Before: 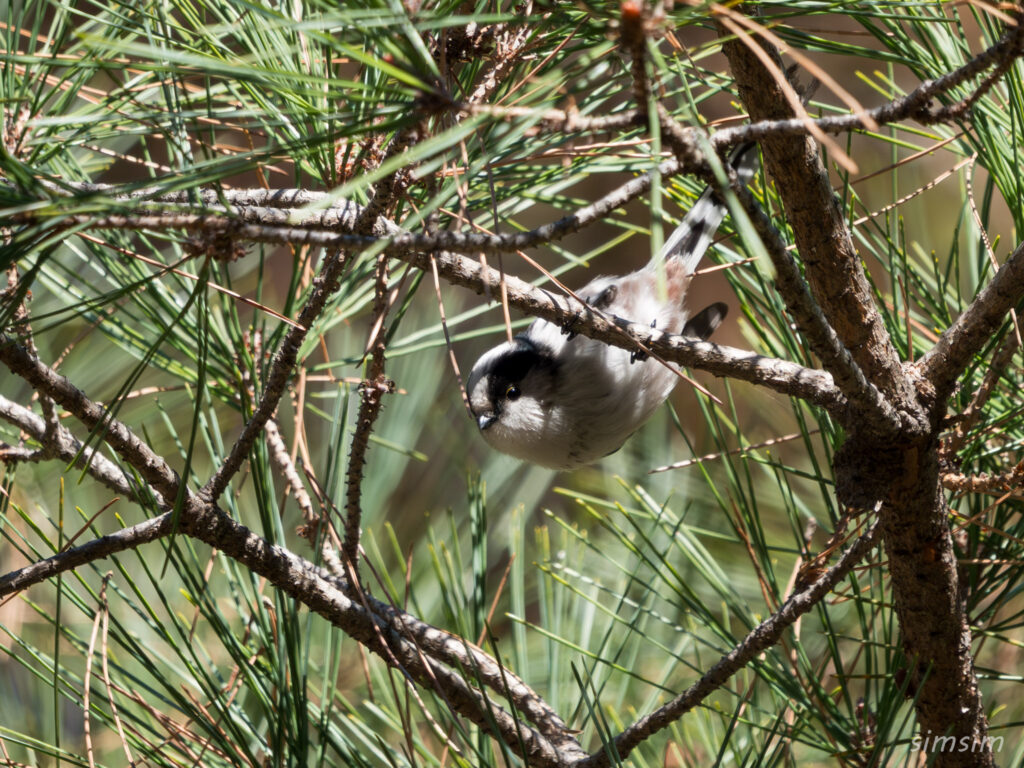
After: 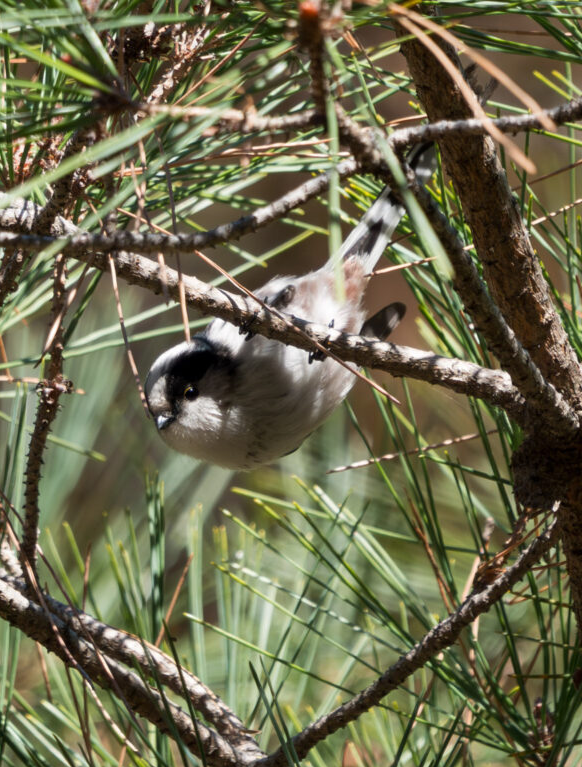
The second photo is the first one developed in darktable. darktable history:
crop: left 31.471%, top 0.008%, right 11.61%
